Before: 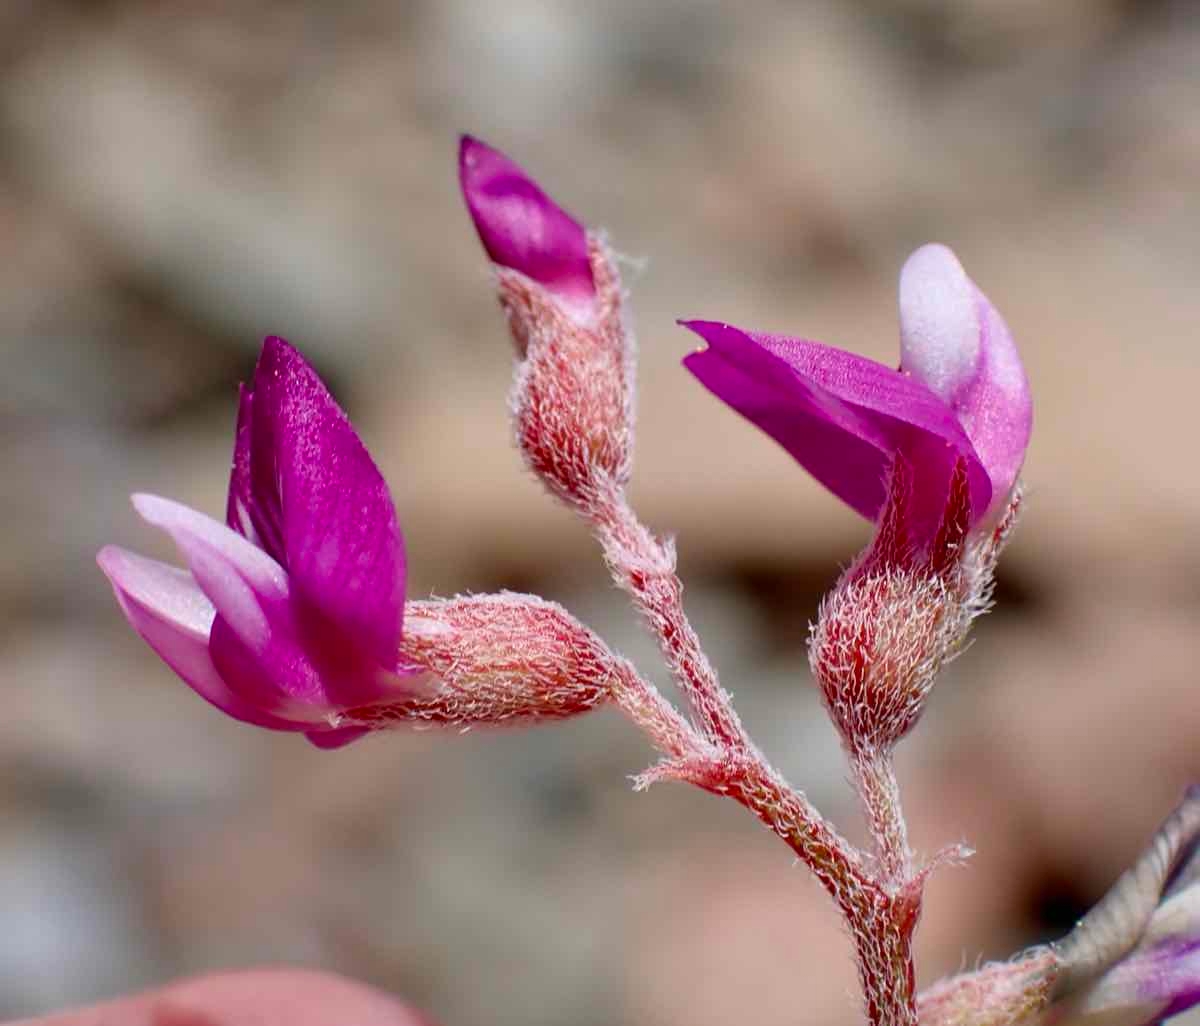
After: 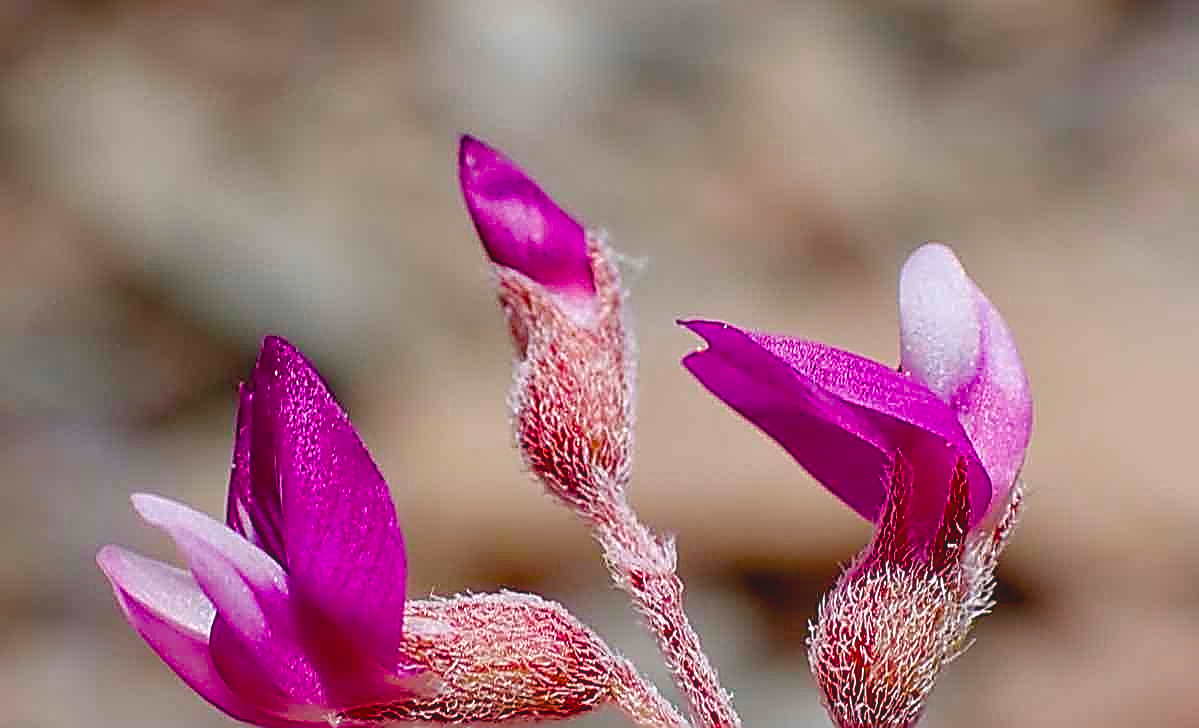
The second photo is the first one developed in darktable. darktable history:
crop: right 0%, bottom 29.038%
sharpen: amount 1.987
color balance rgb: shadows lift › chroma 3.212%, shadows lift › hue 279.31°, perceptual saturation grading › global saturation 20%, perceptual saturation grading › highlights -25.631%, perceptual saturation grading › shadows 49.393%
local contrast: highlights 47%, shadows 7%, detail 101%
